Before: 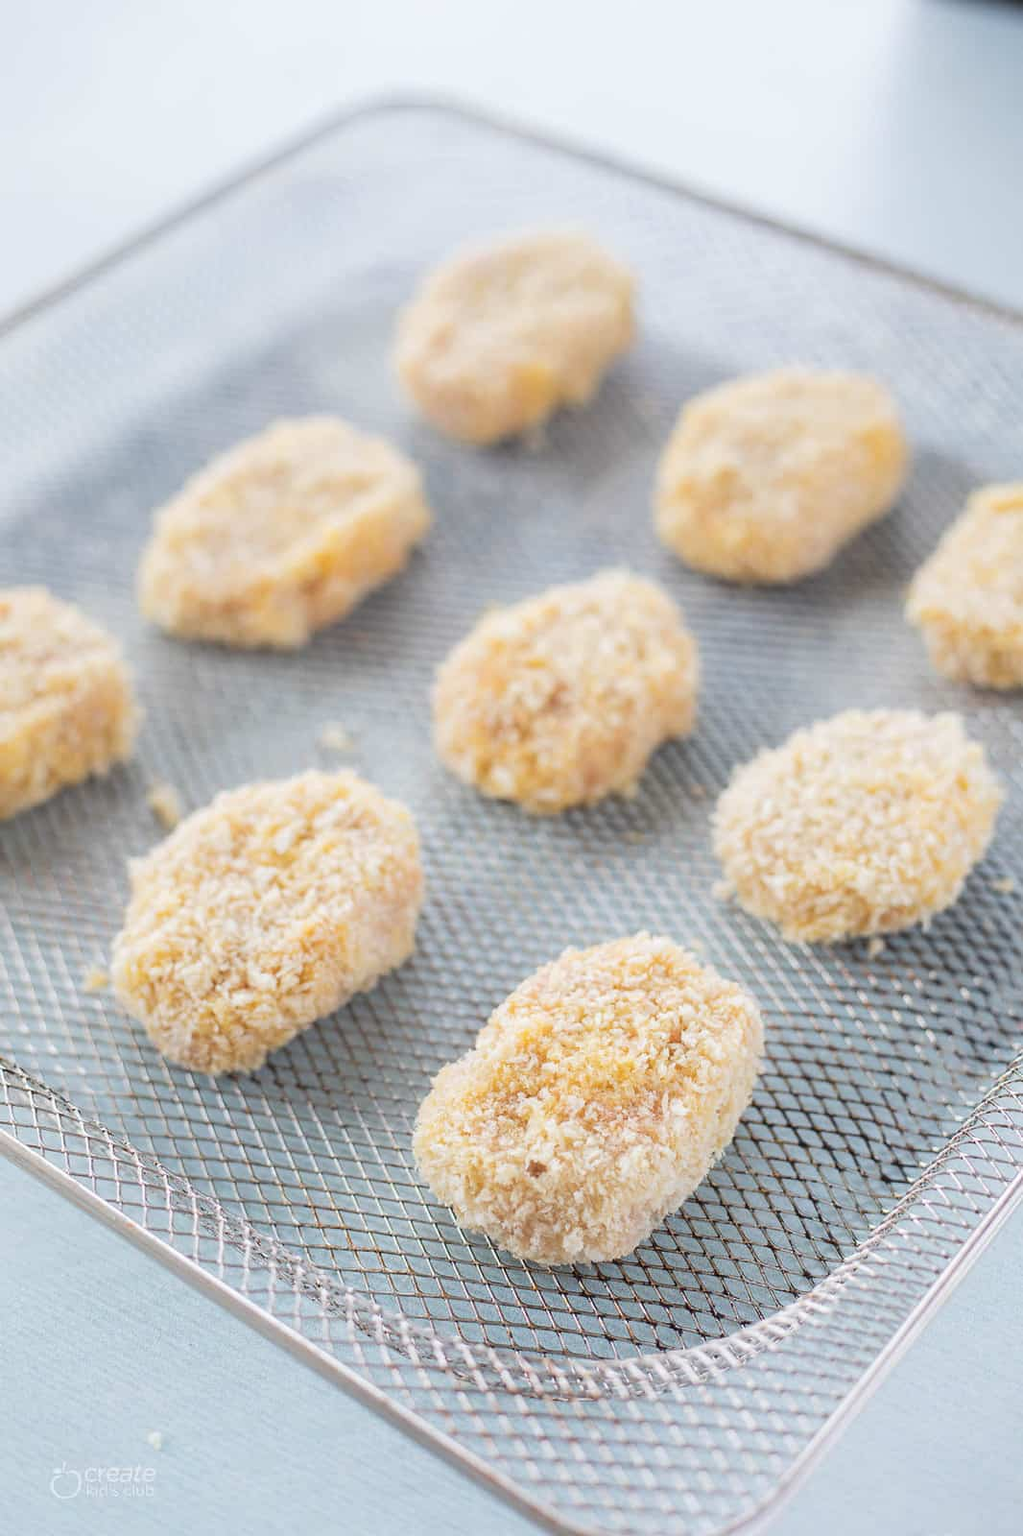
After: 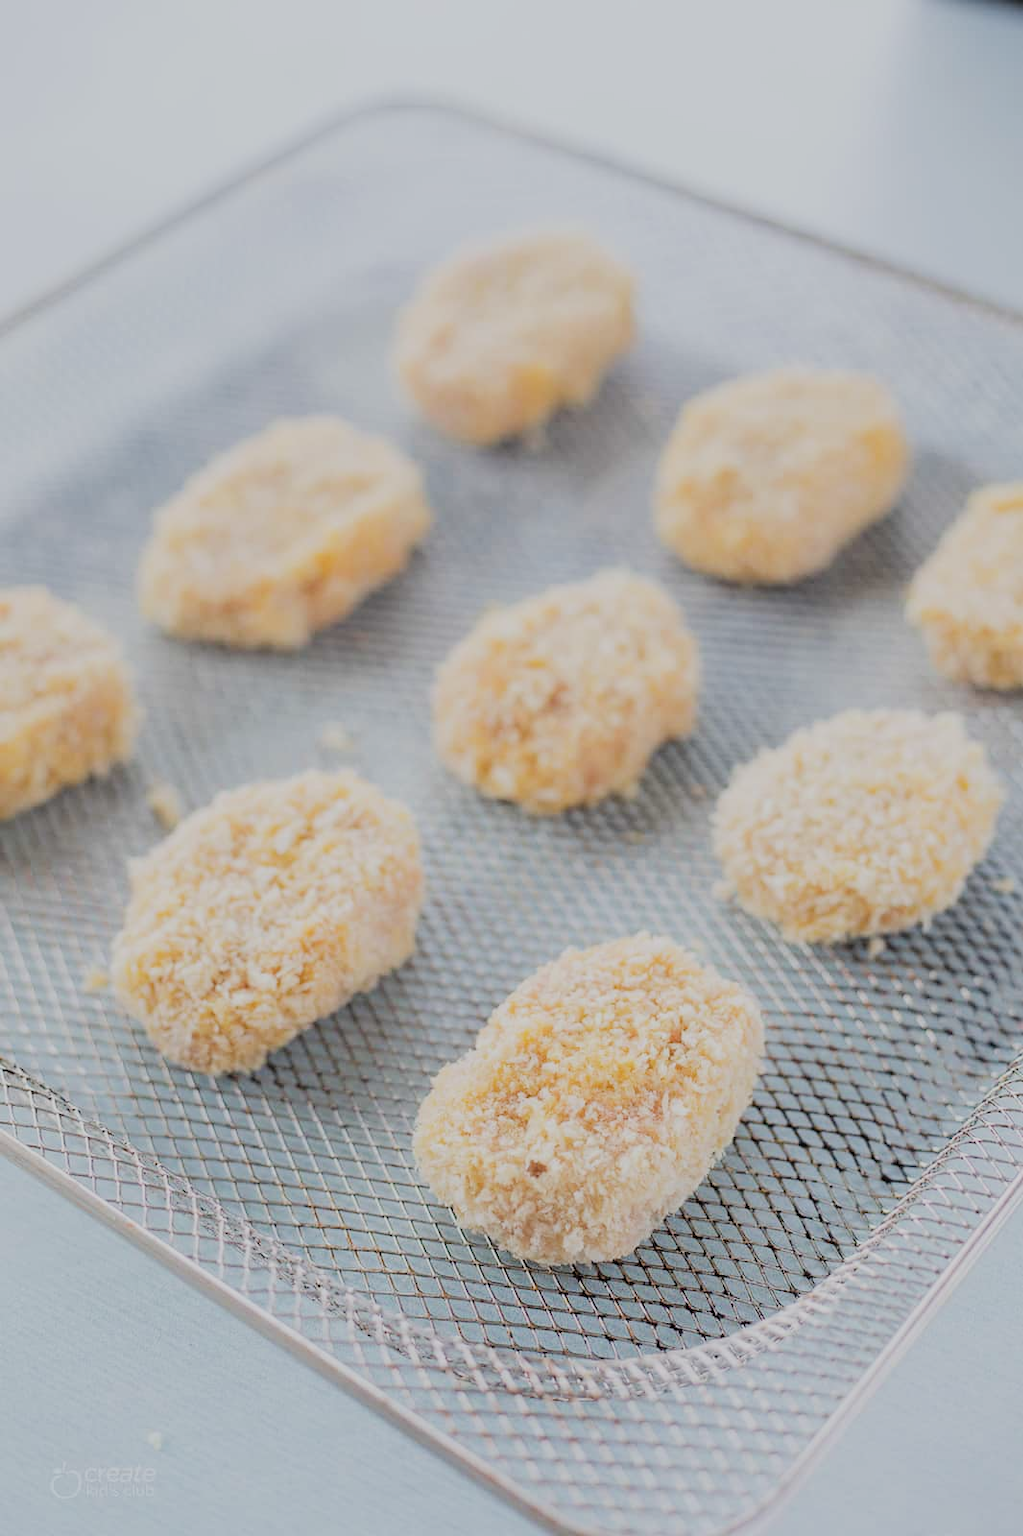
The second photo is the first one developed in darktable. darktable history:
filmic rgb: black relative exposure -7.21 EV, white relative exposure 5.38 EV, hardness 3.02, iterations of high-quality reconstruction 0
